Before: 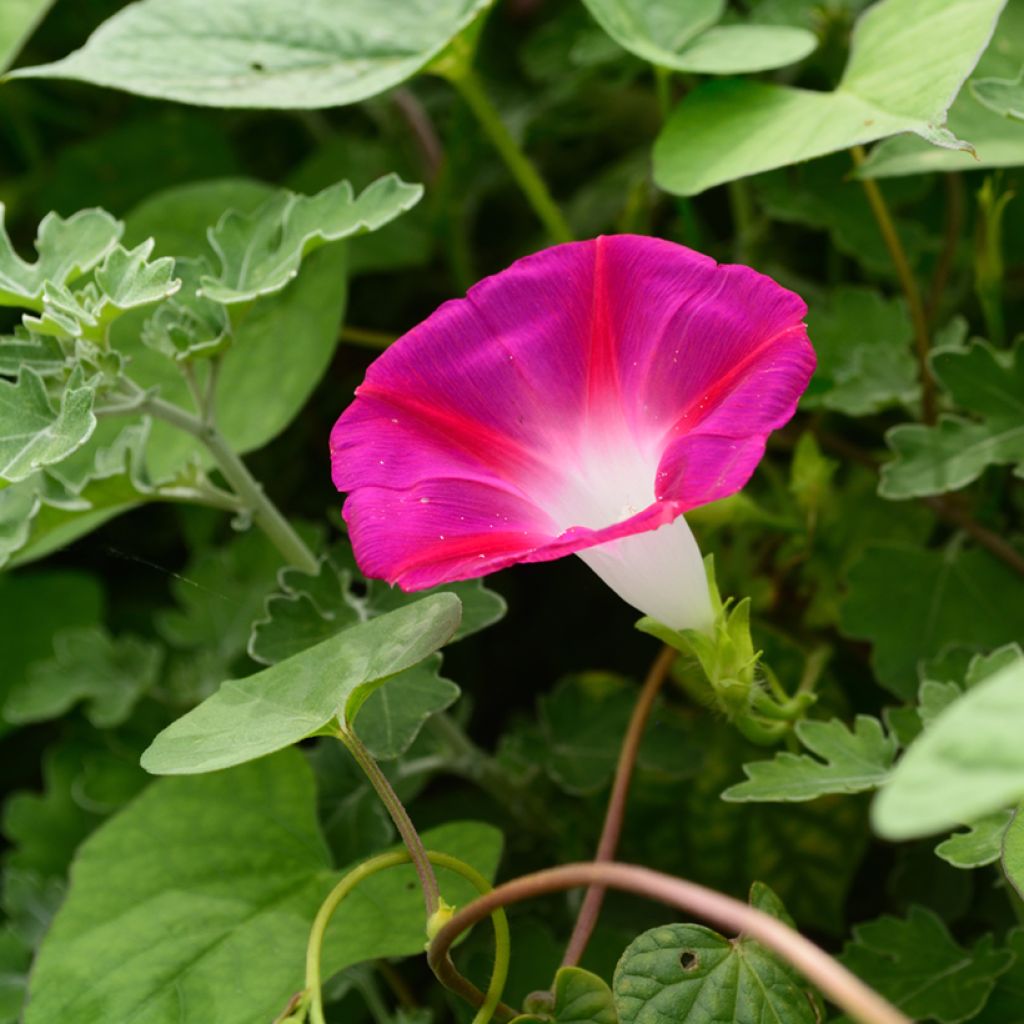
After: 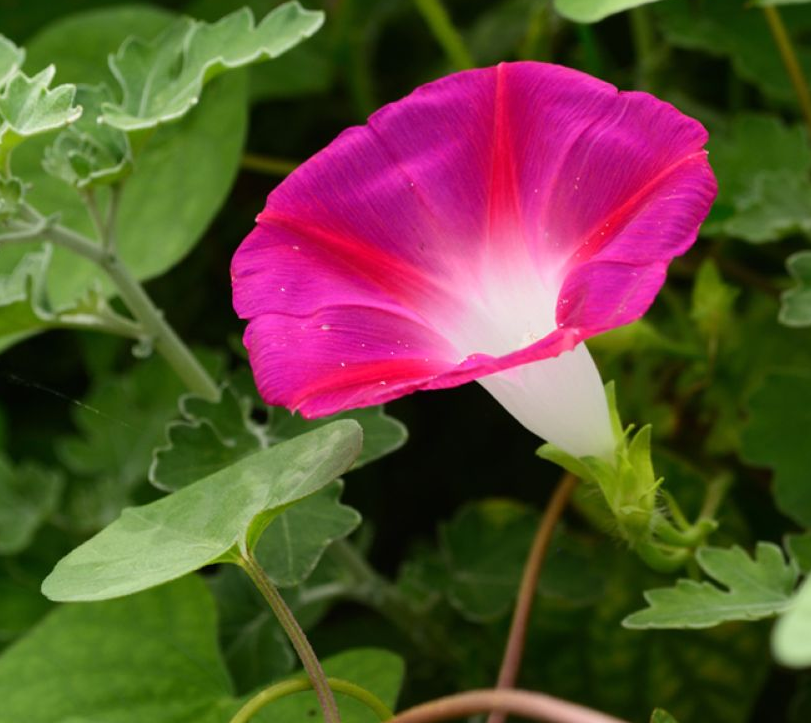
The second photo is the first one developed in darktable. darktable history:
crop: left 9.704%, top 16.934%, right 11.029%, bottom 12.405%
